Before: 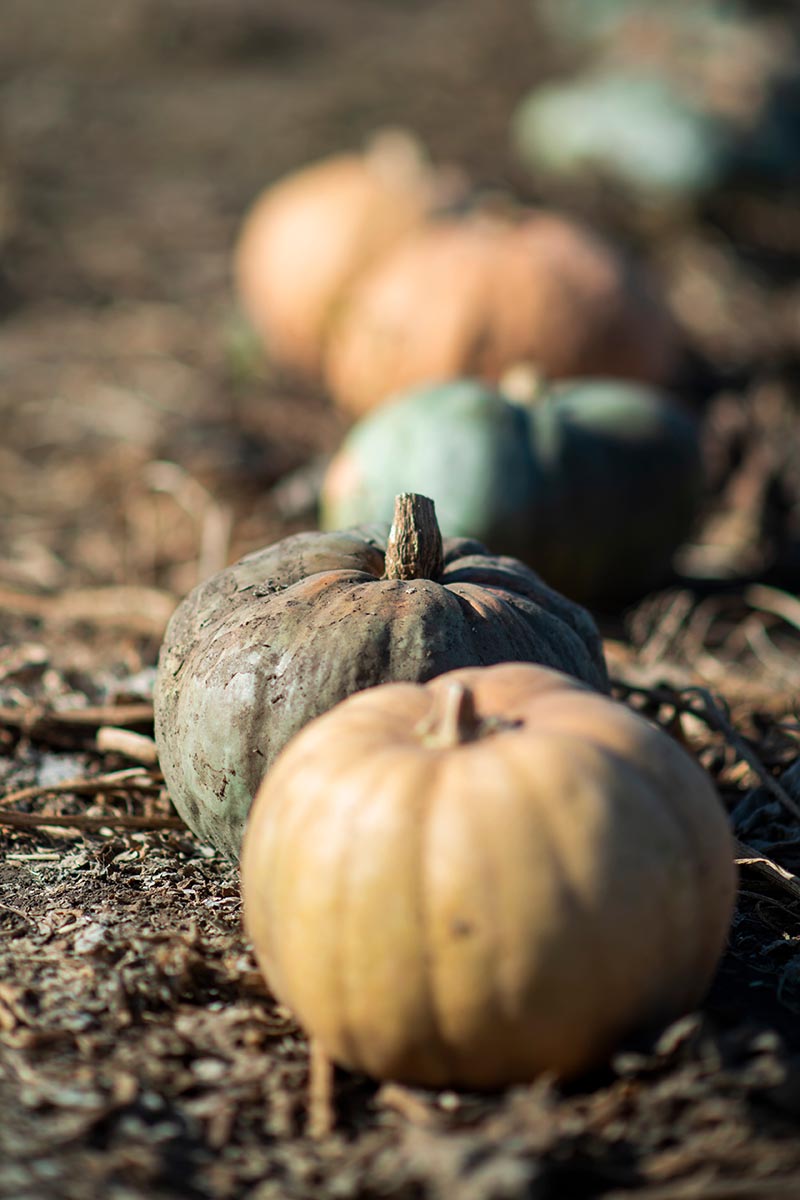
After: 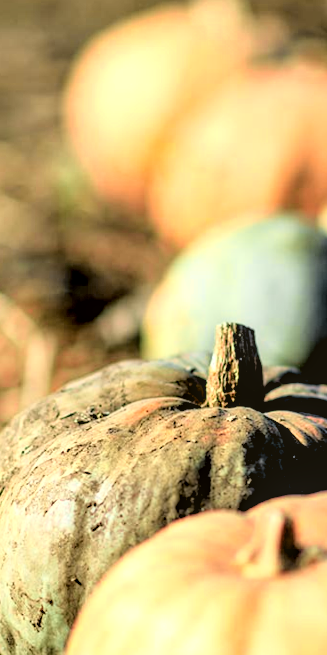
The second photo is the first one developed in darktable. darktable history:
local contrast: on, module defaults
rotate and perspective: rotation 0.215°, lens shift (vertical) -0.139, crop left 0.069, crop right 0.939, crop top 0.002, crop bottom 0.996
tone curve: curves: ch0 [(0, 0.021) (0.049, 0.044) (0.152, 0.14) (0.328, 0.377) (0.473, 0.543) (0.641, 0.705) (0.85, 0.894) (1, 0.969)]; ch1 [(0, 0) (0.302, 0.331) (0.427, 0.433) (0.472, 0.47) (0.502, 0.503) (0.527, 0.521) (0.564, 0.58) (0.614, 0.626) (0.677, 0.701) (0.859, 0.885) (1, 1)]; ch2 [(0, 0) (0.33, 0.301) (0.447, 0.44) (0.487, 0.496) (0.502, 0.516) (0.535, 0.563) (0.565, 0.593) (0.618, 0.628) (1, 1)], color space Lab, independent channels, preserve colors none
crop: left 20.248%, top 10.86%, right 35.675%, bottom 34.321%
exposure: exposure 0.131 EV, compensate highlight preservation false
color zones: curves: ch0 [(0, 0.511) (0.143, 0.531) (0.286, 0.56) (0.429, 0.5) (0.571, 0.5) (0.714, 0.5) (0.857, 0.5) (1, 0.5)]; ch1 [(0, 0.525) (0.143, 0.705) (0.286, 0.715) (0.429, 0.35) (0.571, 0.35) (0.714, 0.35) (0.857, 0.4) (1, 0.4)]; ch2 [(0, 0.572) (0.143, 0.512) (0.286, 0.473) (0.429, 0.45) (0.571, 0.5) (0.714, 0.5) (0.857, 0.518) (1, 0.518)]
rgb levels: levels [[0.029, 0.461, 0.922], [0, 0.5, 1], [0, 0.5, 1]]
